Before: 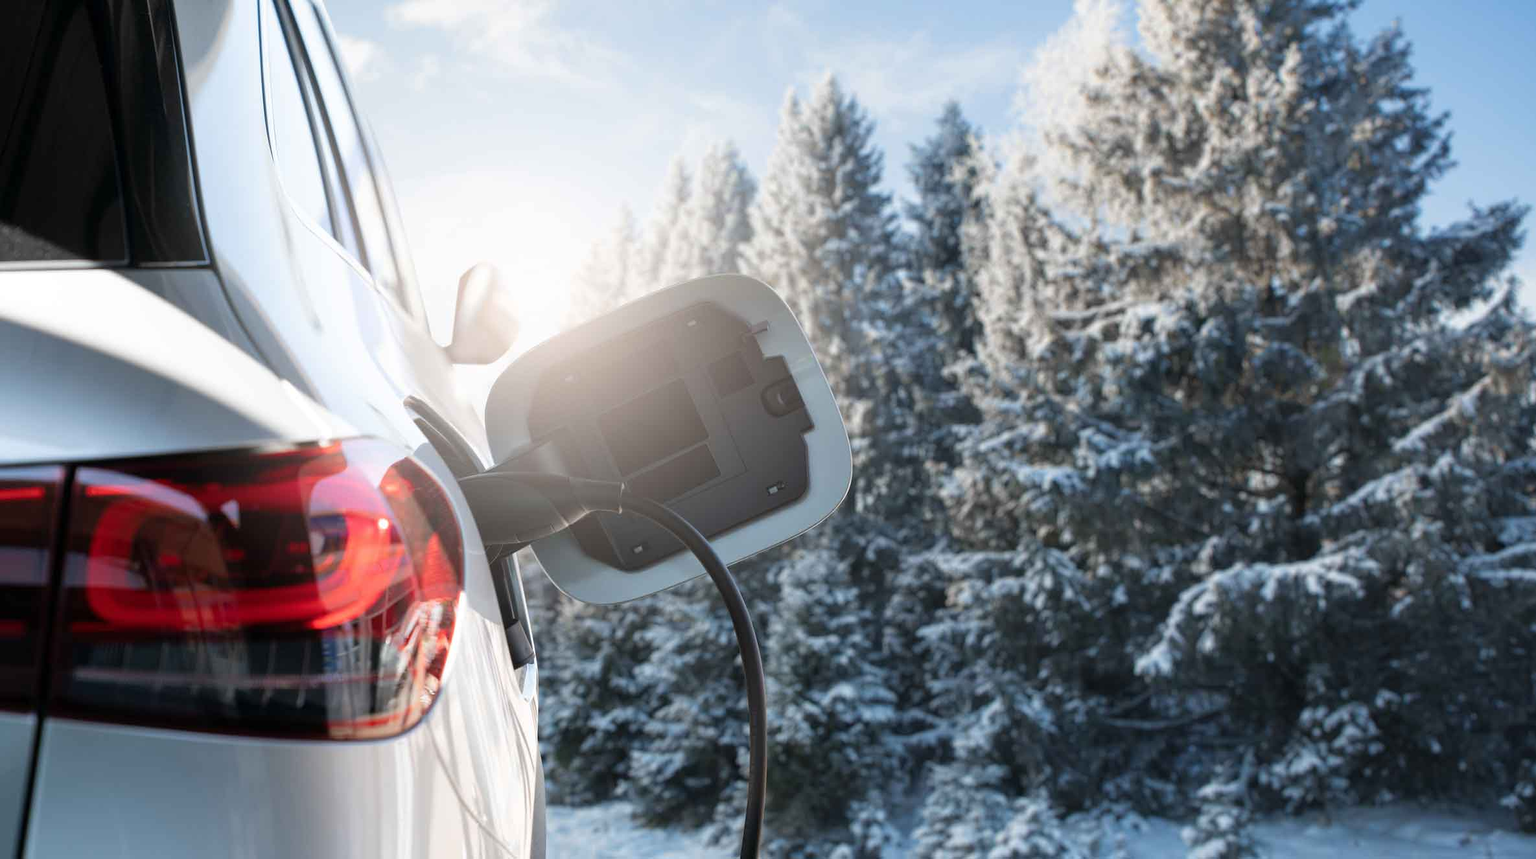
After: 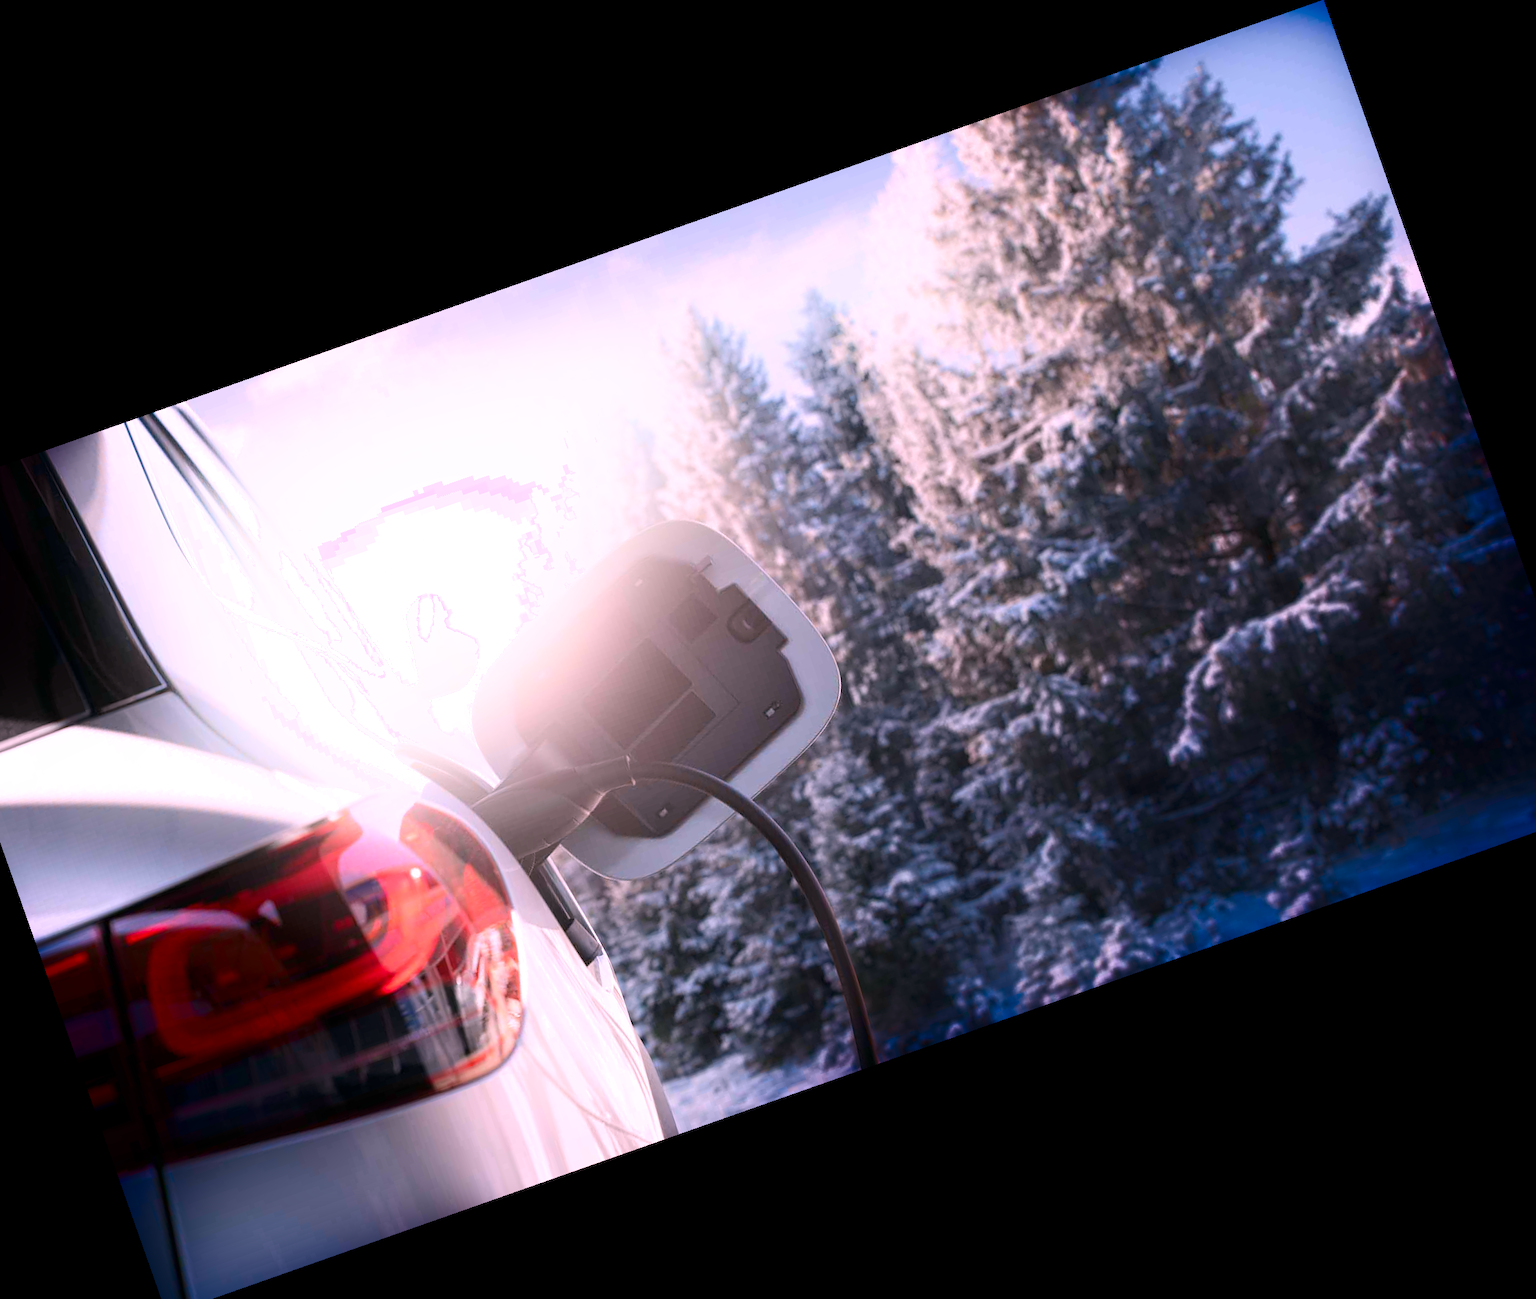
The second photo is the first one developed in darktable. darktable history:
white balance: red 1.188, blue 1.11
crop and rotate: angle 19.43°, left 6.812%, right 4.125%, bottom 1.087%
shadows and highlights: shadows -90, highlights 90, soften with gaussian
